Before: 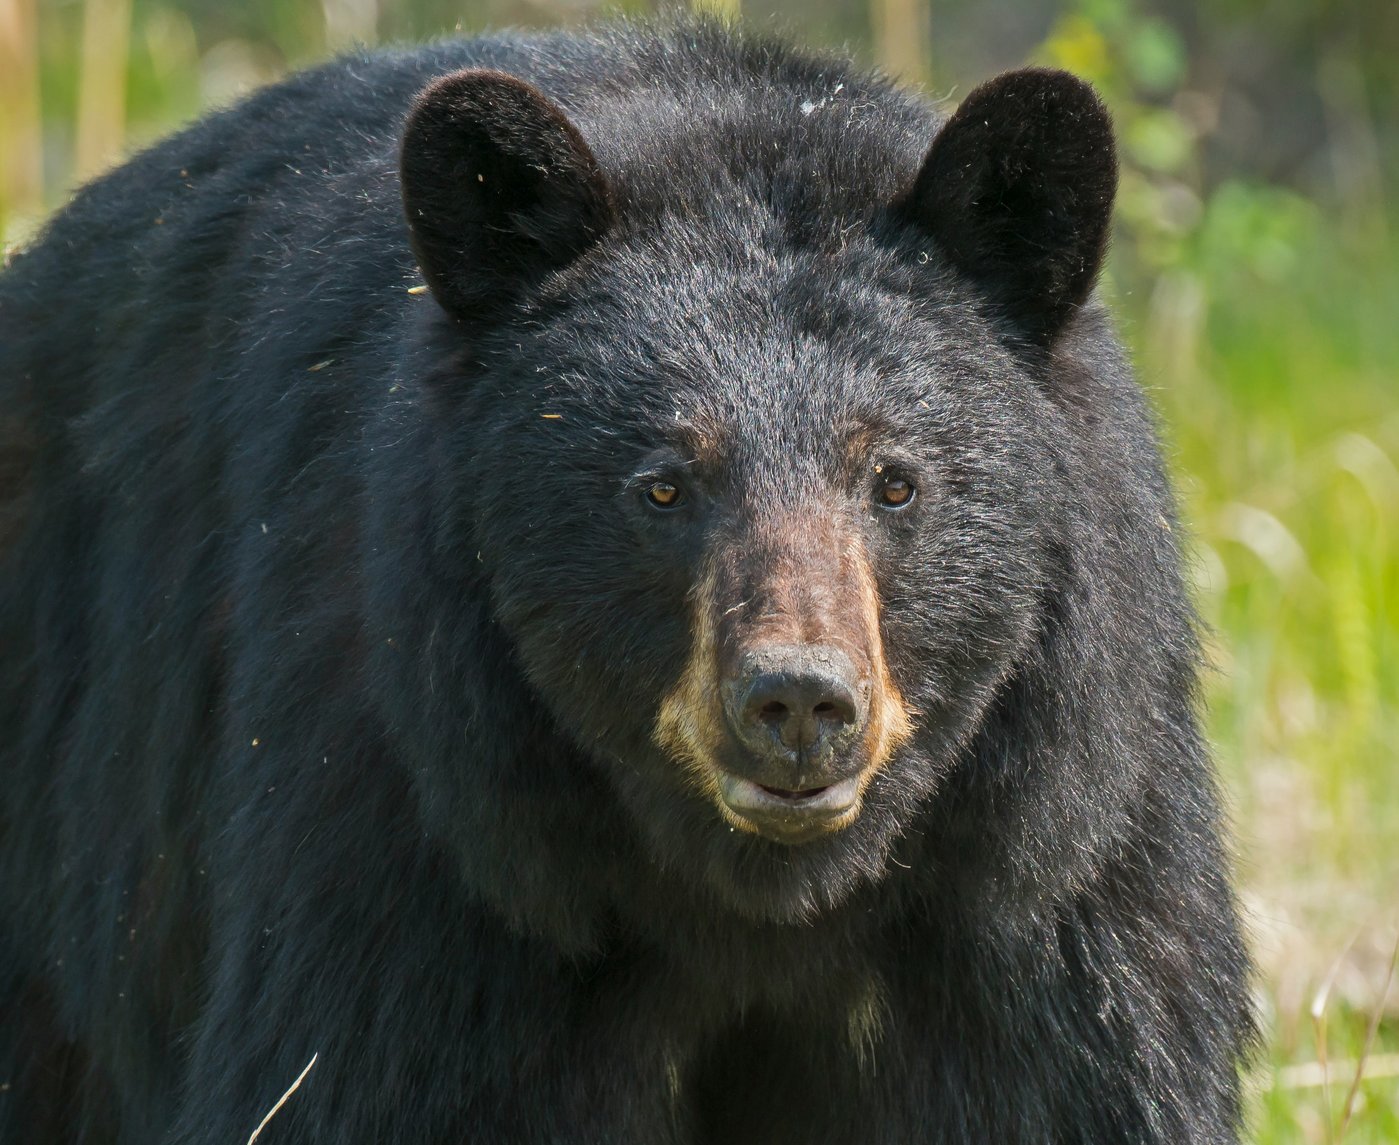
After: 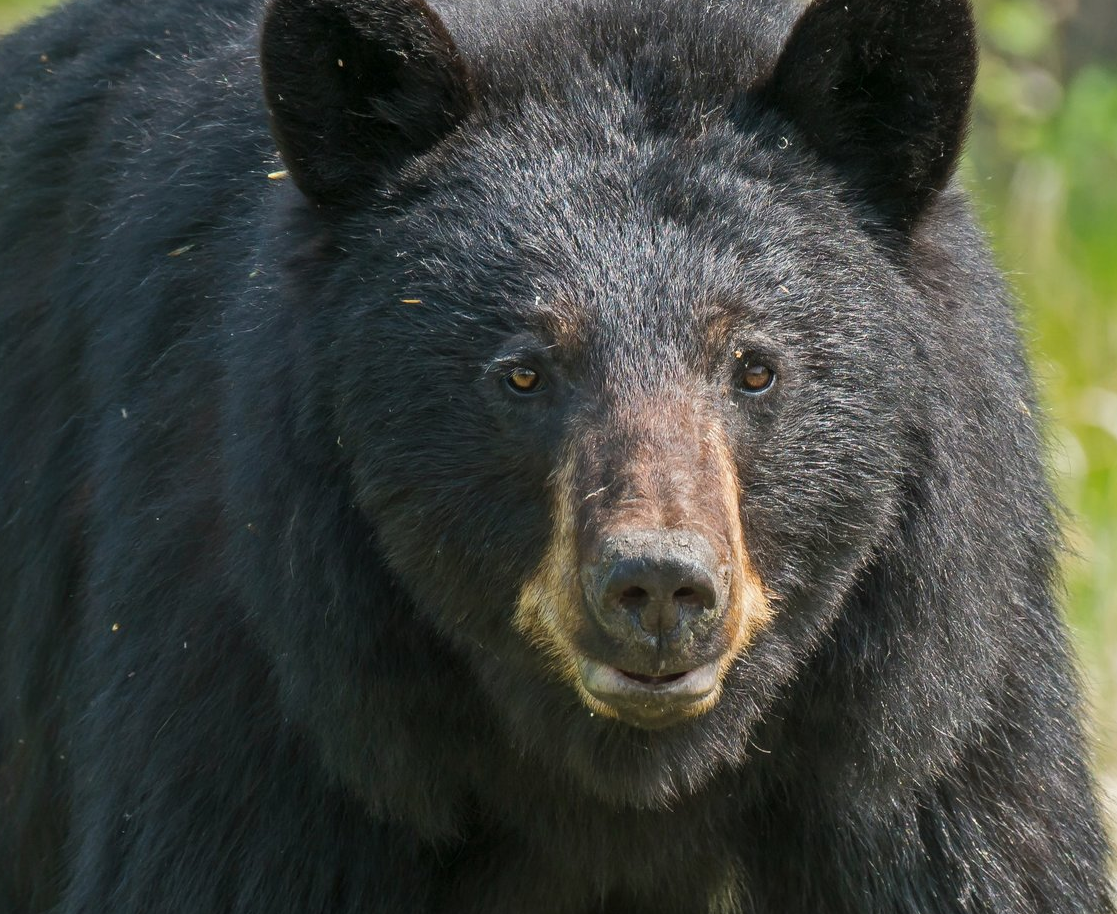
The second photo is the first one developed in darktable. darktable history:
white balance: emerald 1
crop and rotate: left 10.071%, top 10.071%, right 10.02%, bottom 10.02%
